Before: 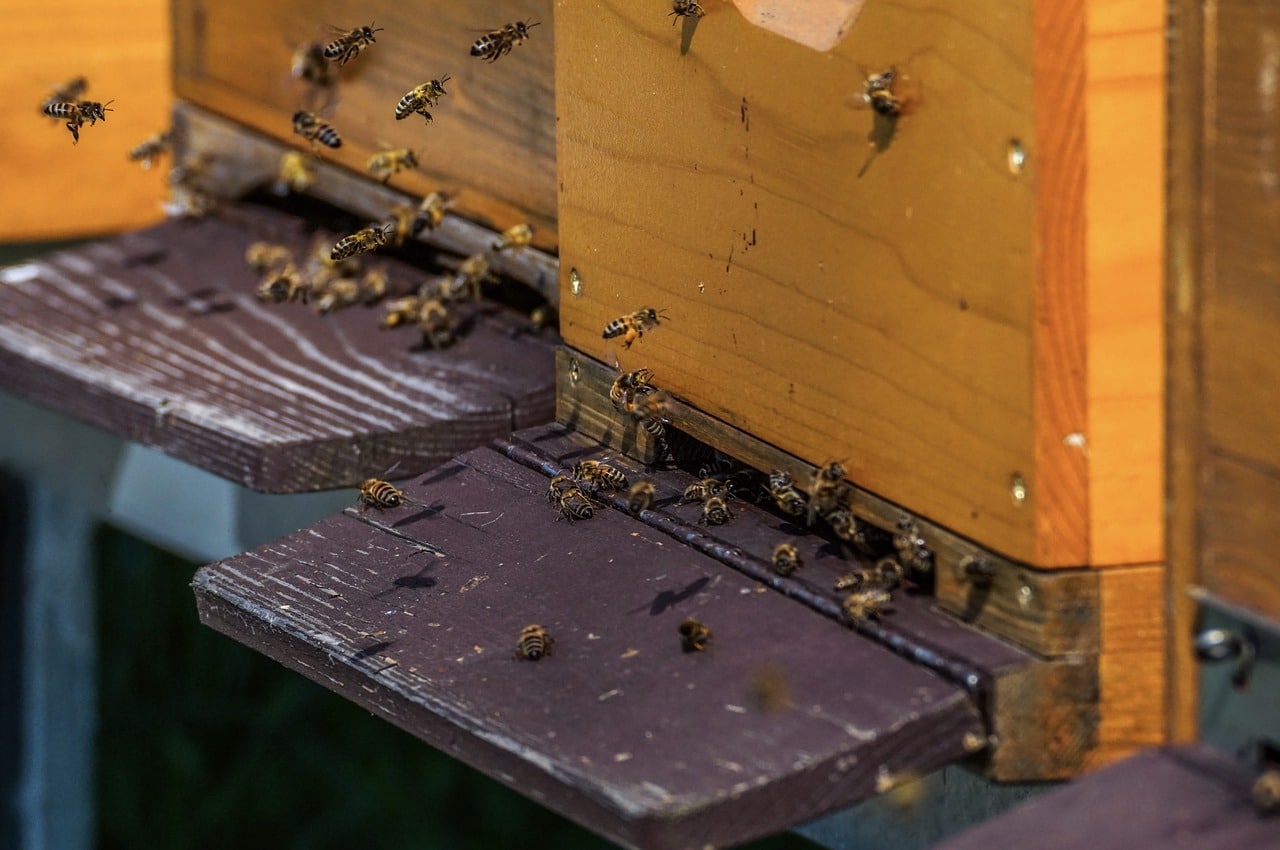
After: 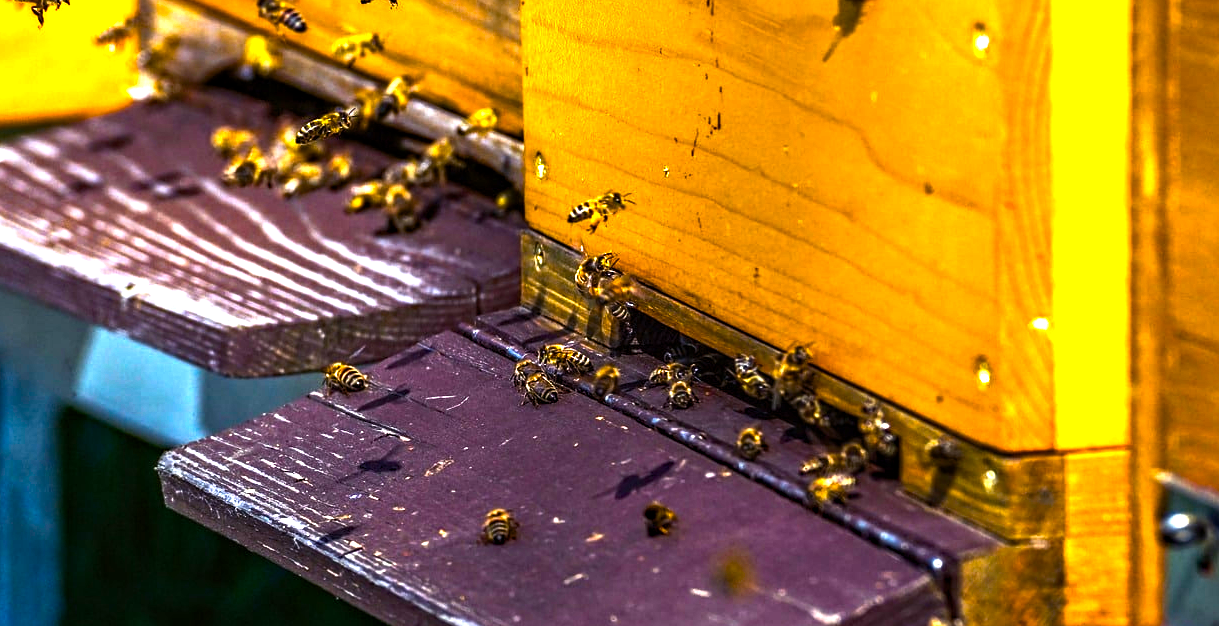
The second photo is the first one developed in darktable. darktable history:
crop and rotate: left 2.802%, top 13.68%, right 1.904%, bottom 12.662%
haze removal: compatibility mode true, adaptive false
color balance rgb: shadows lift › chroma 3.193%, shadows lift › hue 281.62°, linear chroma grading › global chroma 14.589%, perceptual saturation grading › global saturation 24.236%, perceptual saturation grading › highlights -23.937%, perceptual saturation grading › mid-tones 23.965%, perceptual saturation grading › shadows 39.485%, perceptual brilliance grading › global brilliance 29.422%, perceptual brilliance grading › highlights 49.568%, perceptual brilliance grading › mid-tones 50.238%, perceptual brilliance grading › shadows -22.631%, global vibrance 5.945%
